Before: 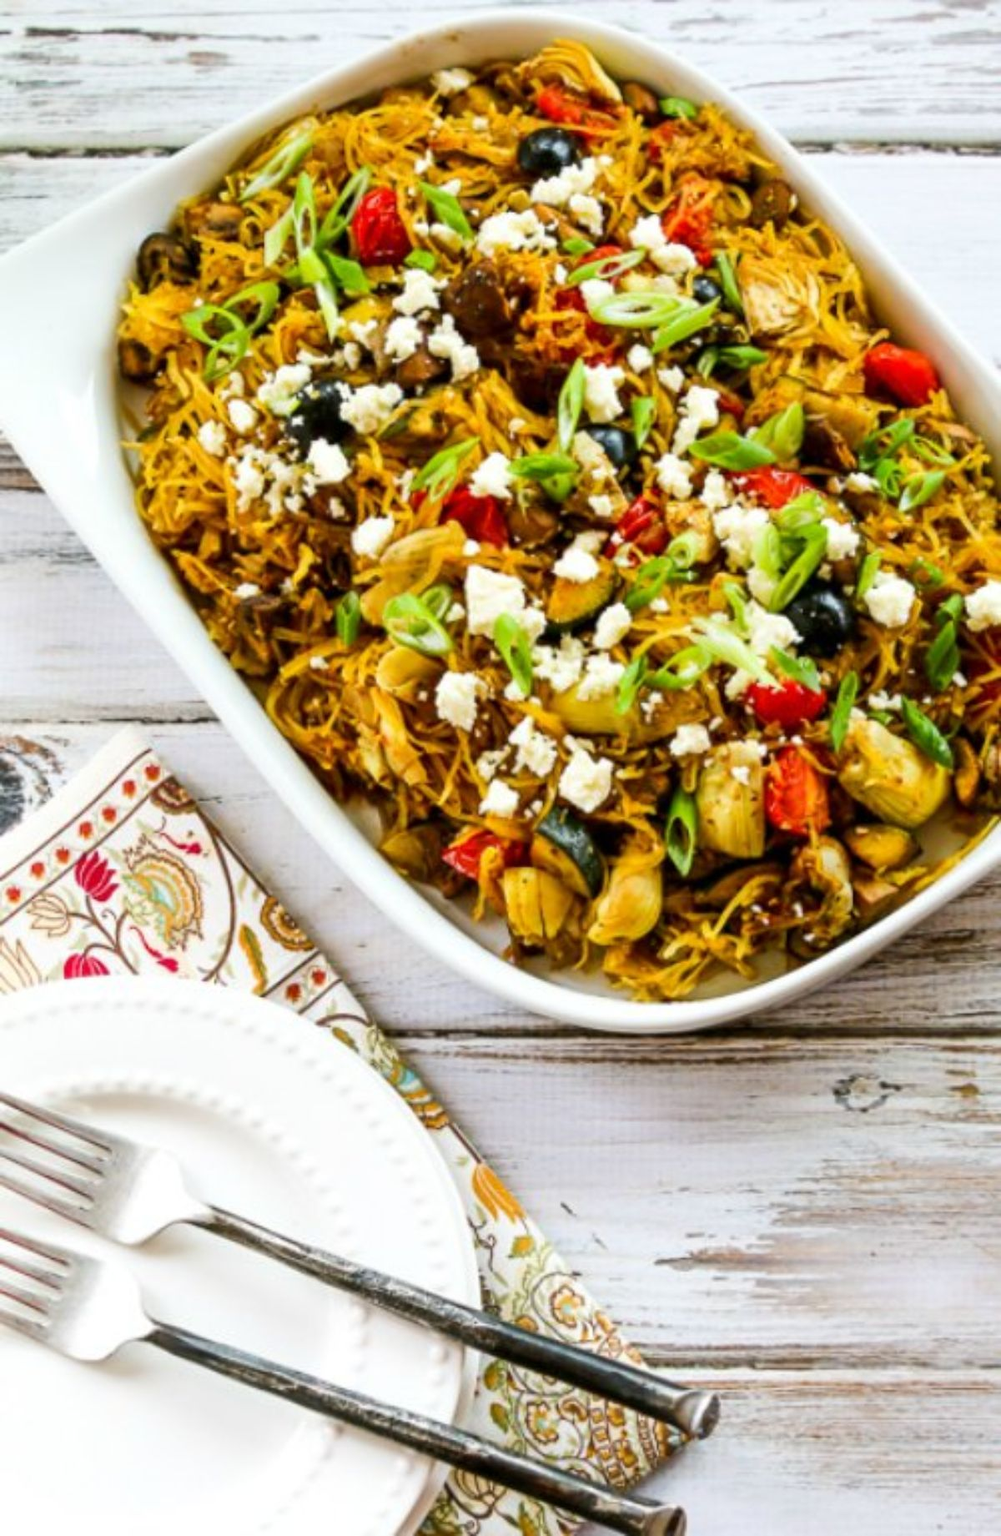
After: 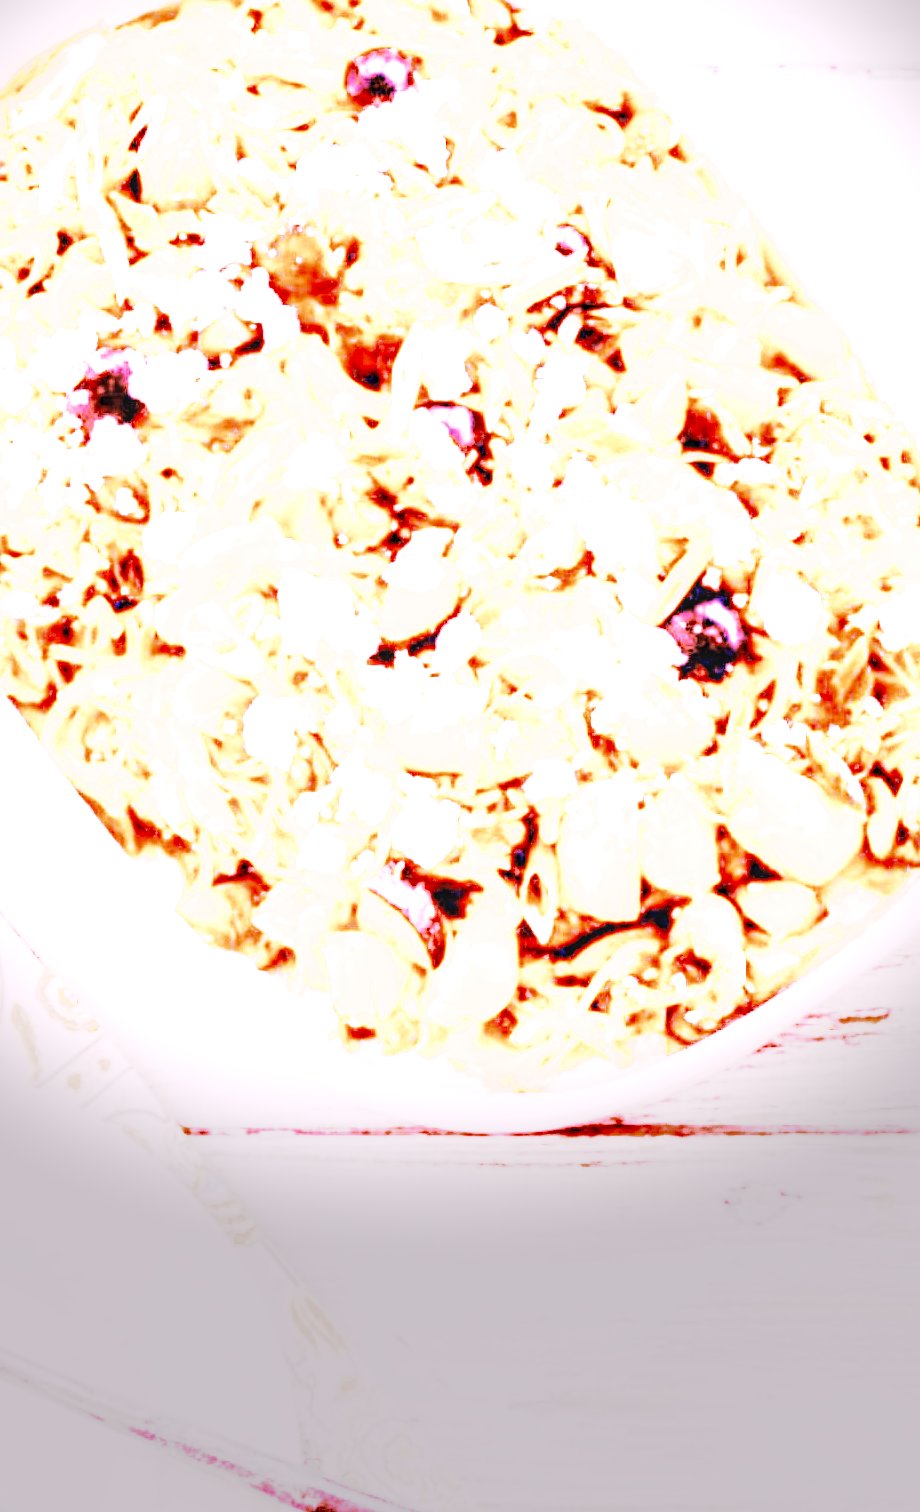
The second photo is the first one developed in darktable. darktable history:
crop: left 23.095%, top 5.827%, bottom 11.854%
white balance: red 8, blue 8
vignetting: fall-off start 68.33%, fall-off radius 30%, saturation 0.042, center (-0.066, -0.311), width/height ratio 0.992, shape 0.85, dithering 8-bit output
contrast brightness saturation: brightness 0.15
base curve: curves: ch0 [(0, 0.003) (0.001, 0.002) (0.006, 0.004) (0.02, 0.022) (0.048, 0.086) (0.094, 0.234) (0.162, 0.431) (0.258, 0.629) (0.385, 0.8) (0.548, 0.918) (0.751, 0.988) (1, 1)], preserve colors none
local contrast: detail 142%
color zones: curves: ch0 [(0, 0.5) (0.125, 0.4) (0.25, 0.5) (0.375, 0.4) (0.5, 0.4) (0.625, 0.35) (0.75, 0.35) (0.875, 0.5)]; ch1 [(0, 0.35) (0.125, 0.45) (0.25, 0.35) (0.375, 0.35) (0.5, 0.35) (0.625, 0.35) (0.75, 0.45) (0.875, 0.35)]; ch2 [(0, 0.6) (0.125, 0.5) (0.25, 0.5) (0.375, 0.6) (0.5, 0.6) (0.625, 0.5) (0.75, 0.5) (0.875, 0.5)]
graduated density: rotation -0.352°, offset 57.64
